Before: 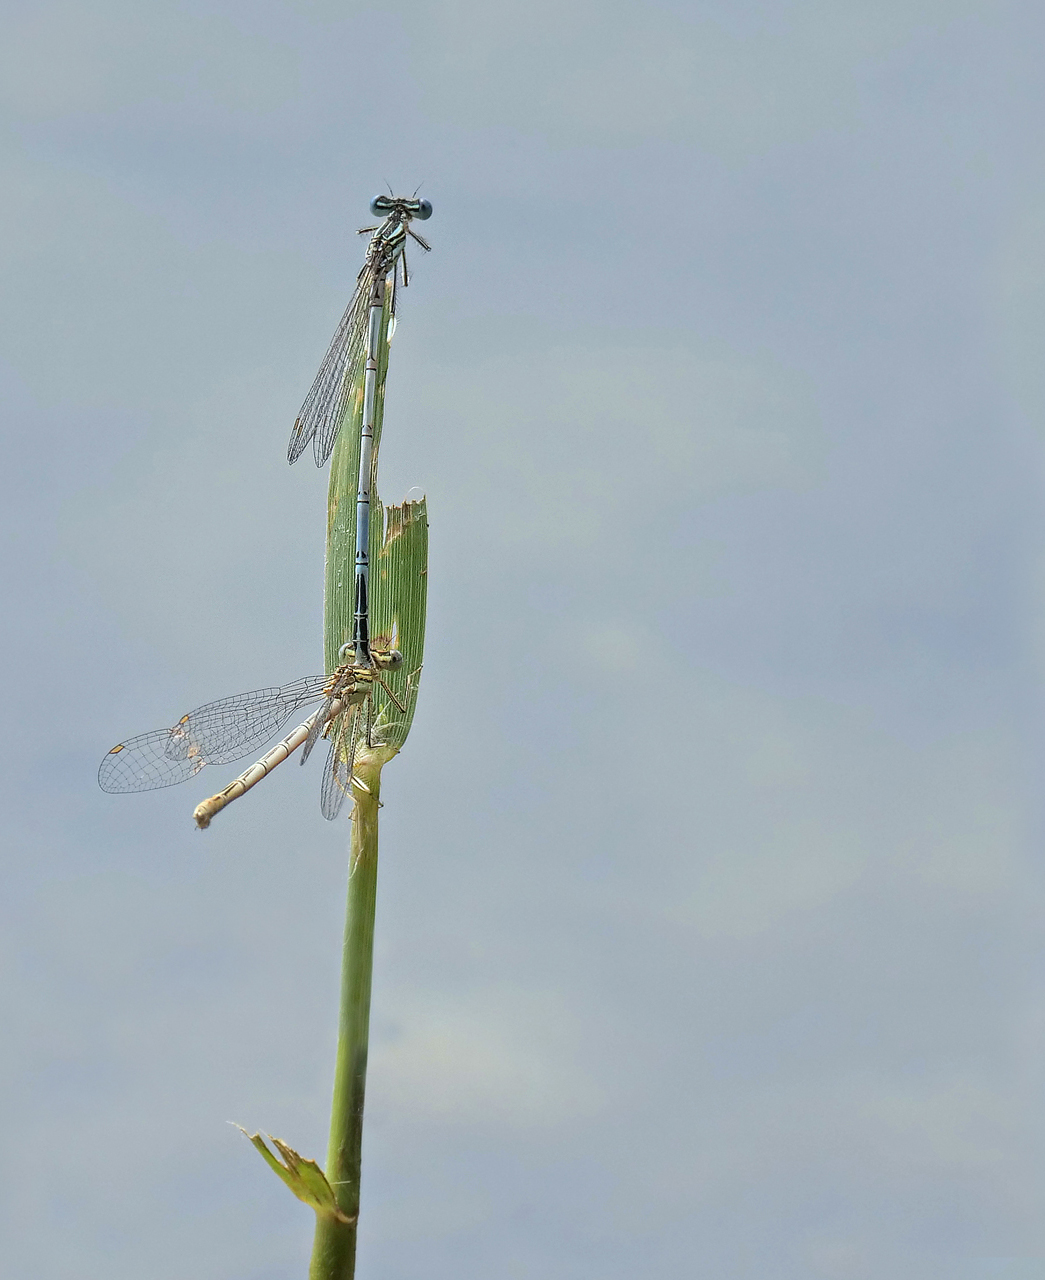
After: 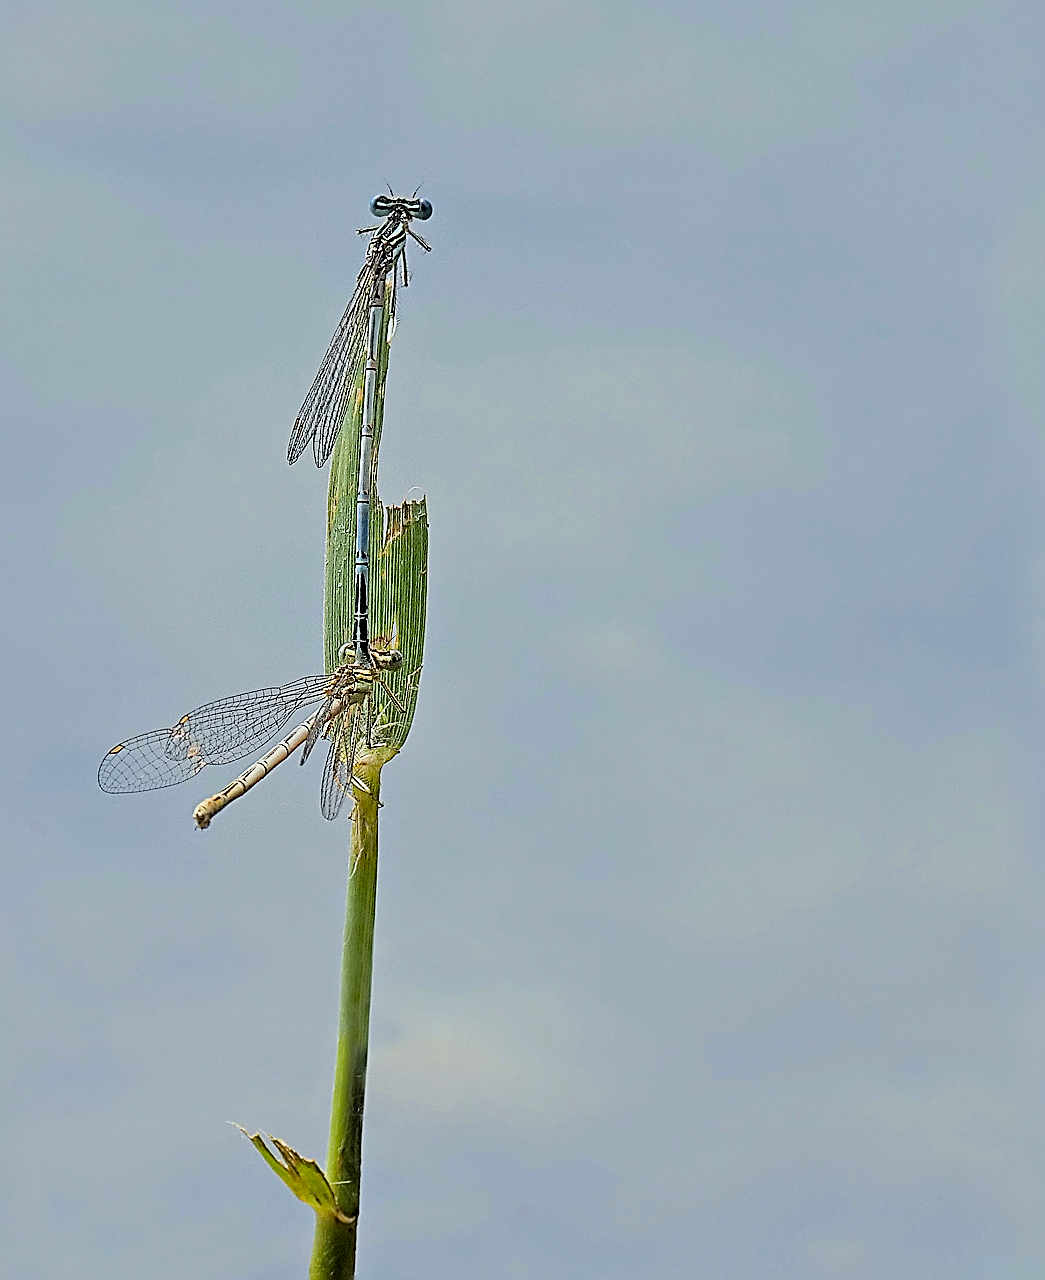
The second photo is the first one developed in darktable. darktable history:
filmic rgb: black relative exposure -7.75 EV, white relative exposure 4.4 EV, threshold 3 EV, target black luminance 0%, hardness 3.76, latitude 50.51%, contrast 1.074, highlights saturation mix 10%, shadows ↔ highlights balance -0.22%, color science v4 (2020), enable highlight reconstruction true
sharpen: amount 1.861
